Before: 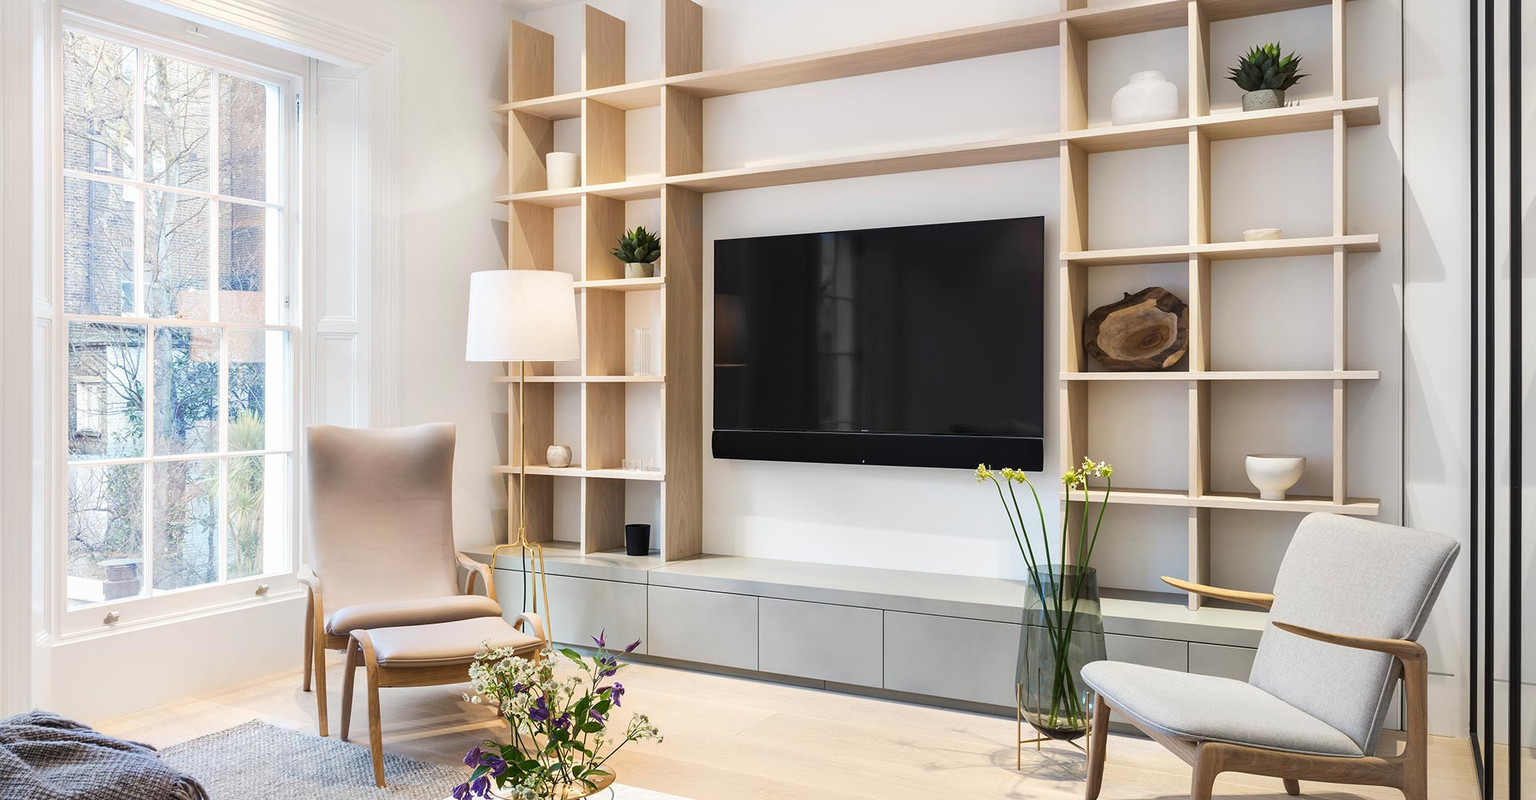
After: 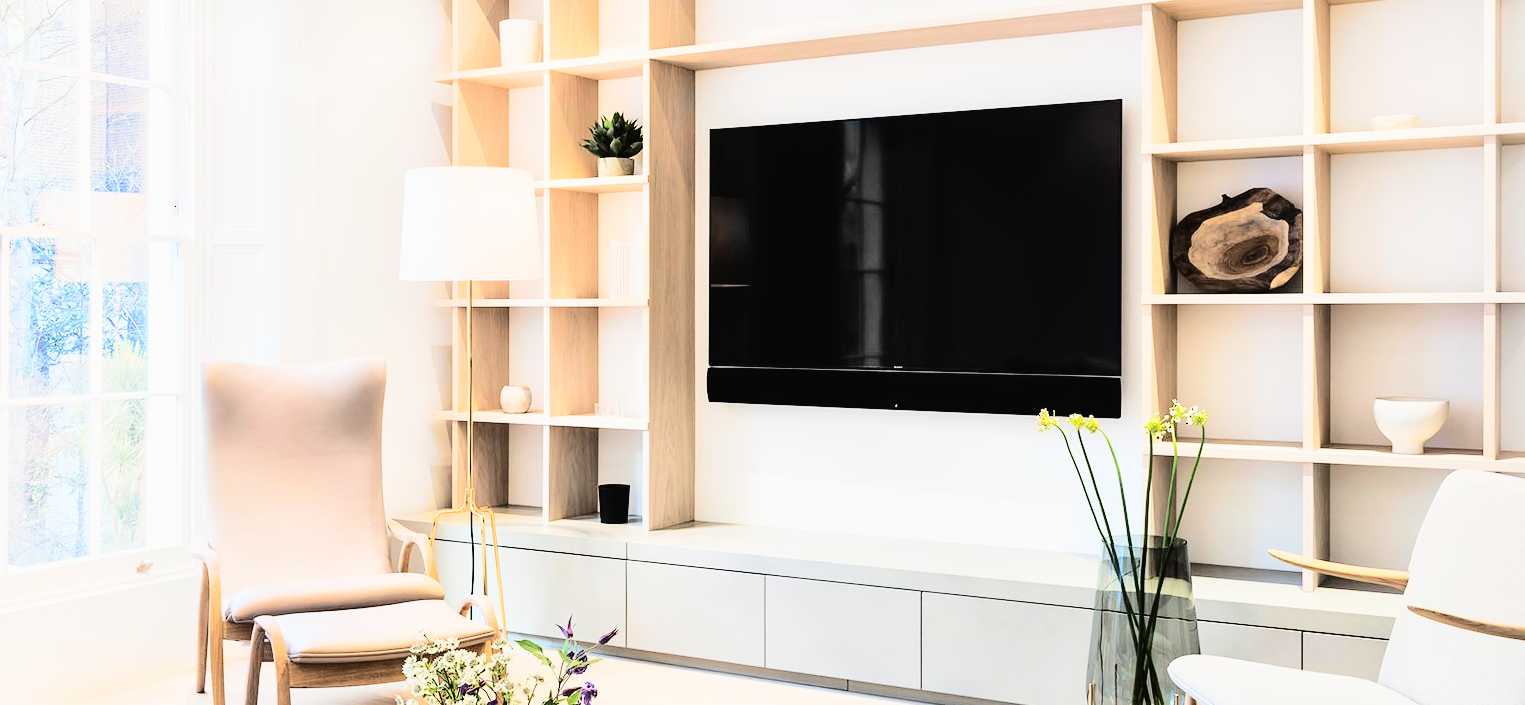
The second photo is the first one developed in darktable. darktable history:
crop: left 9.576%, top 17.147%, right 10.975%, bottom 12.314%
contrast brightness saturation: contrast 0.203, brightness 0.166, saturation 0.228
exposure: black level correction -0.015, compensate highlight preservation false
tone equalizer: -8 EV -0.422 EV, -7 EV -0.401 EV, -6 EV -0.314 EV, -5 EV -0.214 EV, -3 EV 0.221 EV, -2 EV 0.308 EV, -1 EV 0.395 EV, +0 EV 0.392 EV
tone curve: curves: ch0 [(0, 0) (0.003, 0.019) (0.011, 0.02) (0.025, 0.019) (0.044, 0.027) (0.069, 0.038) (0.1, 0.056) (0.136, 0.089) (0.177, 0.137) (0.224, 0.187) (0.277, 0.259) (0.335, 0.343) (0.399, 0.437) (0.468, 0.532) (0.543, 0.613) (0.623, 0.685) (0.709, 0.752) (0.801, 0.822) (0.898, 0.9) (1, 1)], color space Lab, independent channels, preserve colors none
filmic rgb: black relative exposure -5.13 EV, white relative exposure 3.53 EV, hardness 3.18, contrast 1.516, highlights saturation mix -49.63%
